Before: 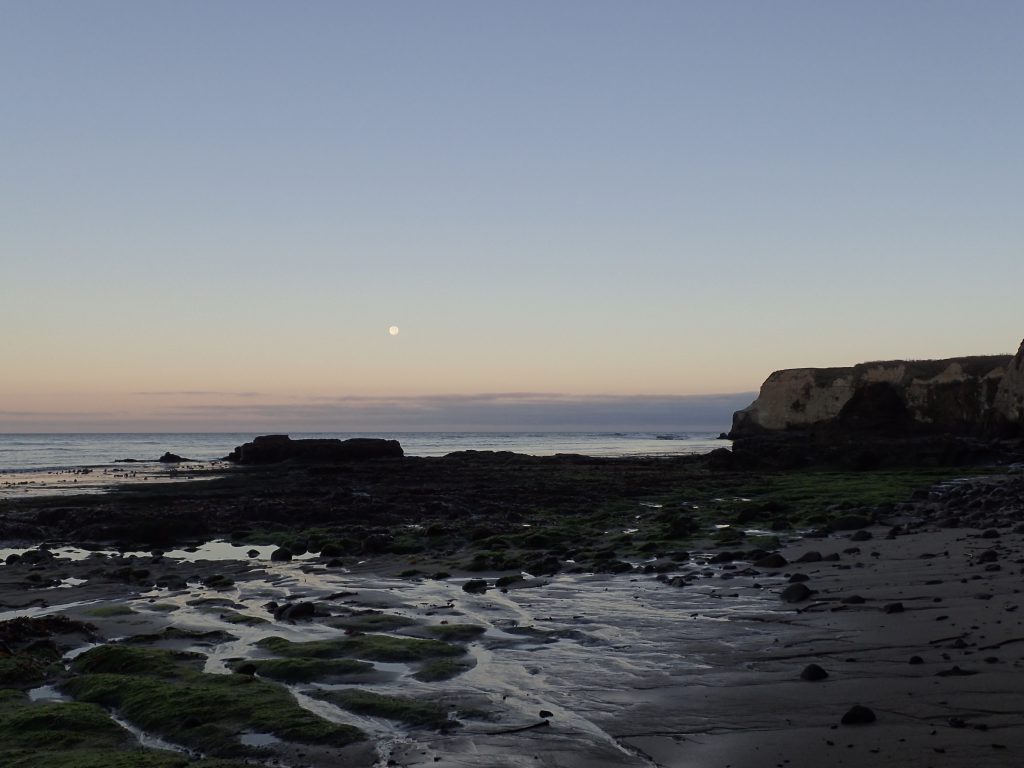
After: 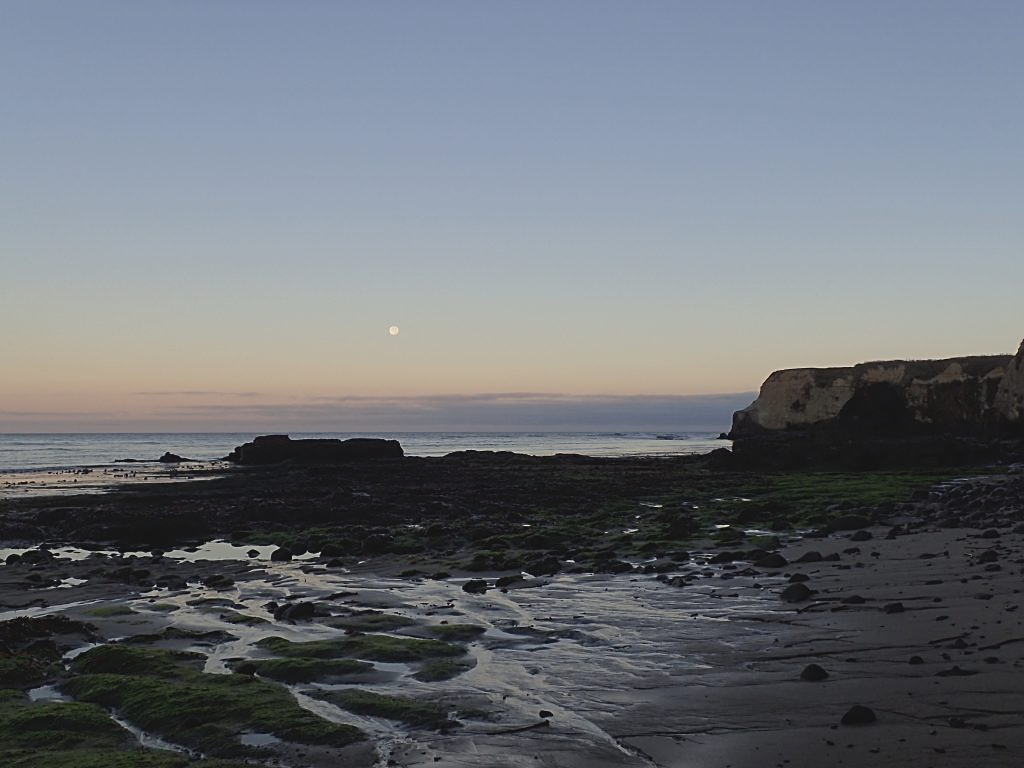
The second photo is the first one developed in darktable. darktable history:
sharpen: on, module defaults
contrast brightness saturation: contrast -0.117
